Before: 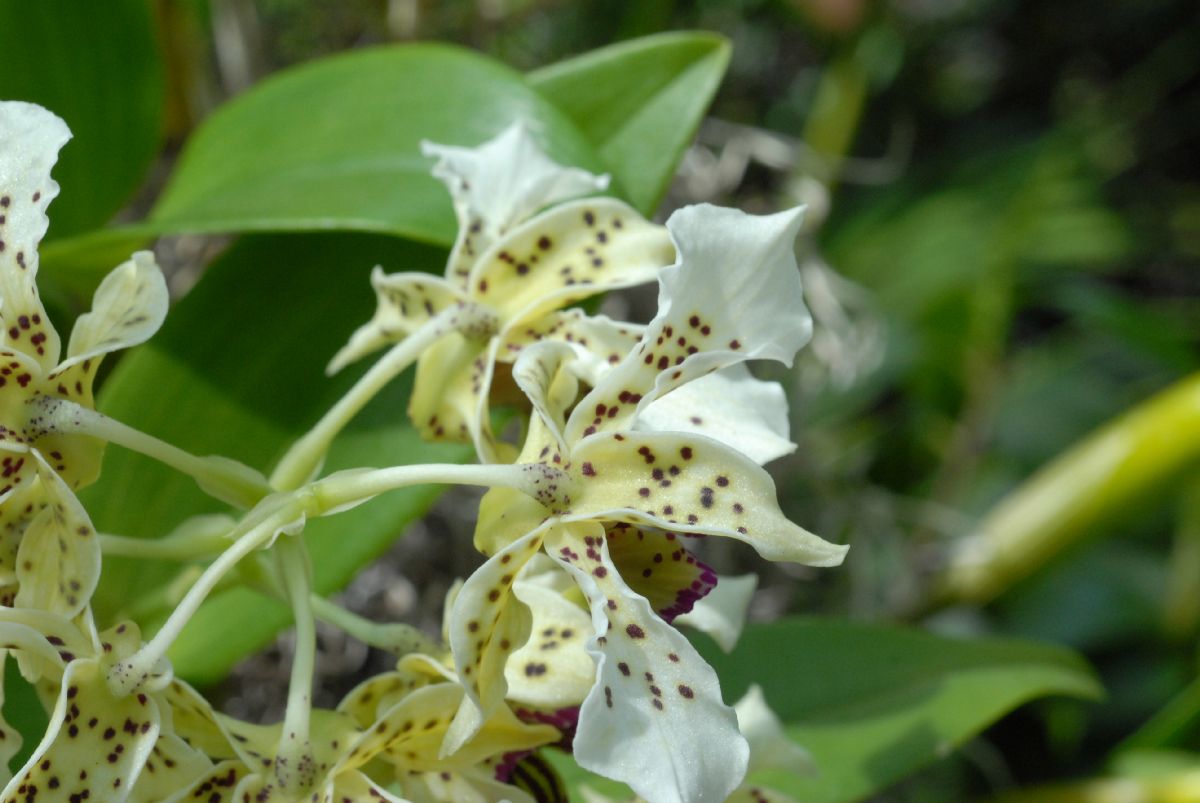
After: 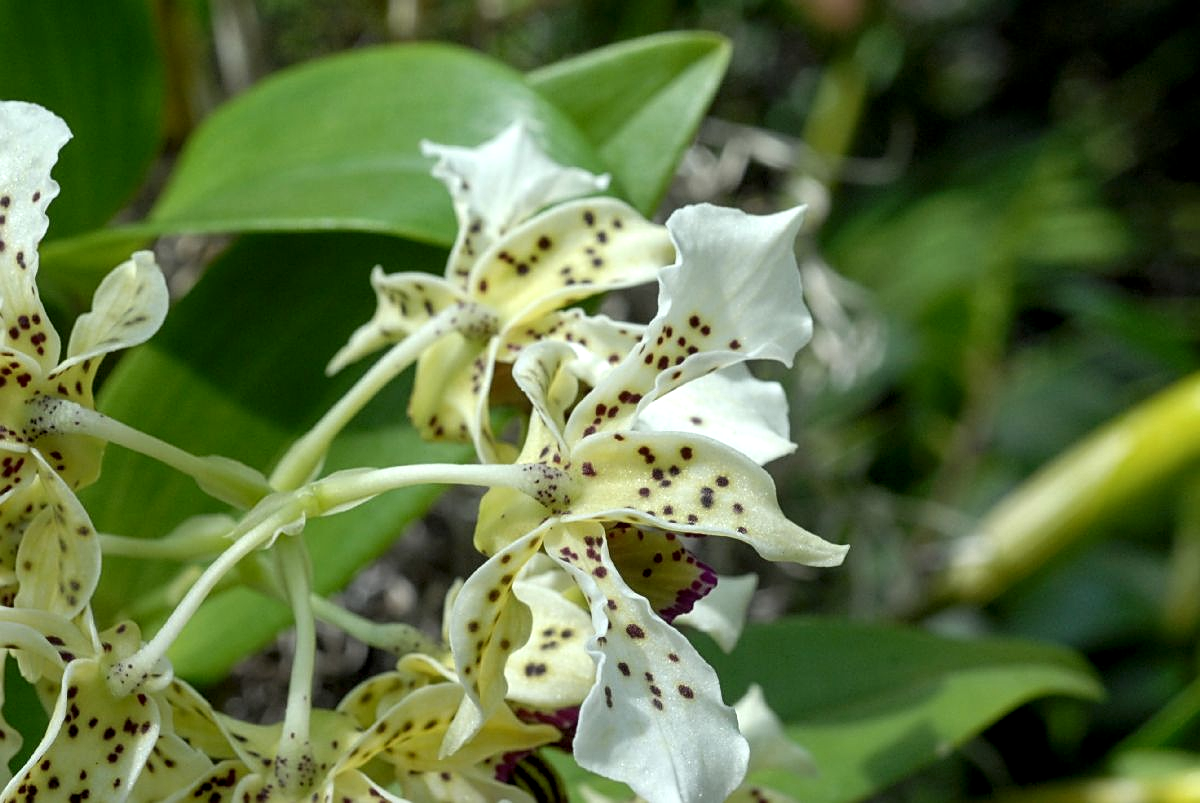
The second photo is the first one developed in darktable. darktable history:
sharpen: on, module defaults
local contrast: highlights 88%, shadows 83%
shadows and highlights: shadows -31.32, highlights 29.23, highlights color adjustment 55.05%
